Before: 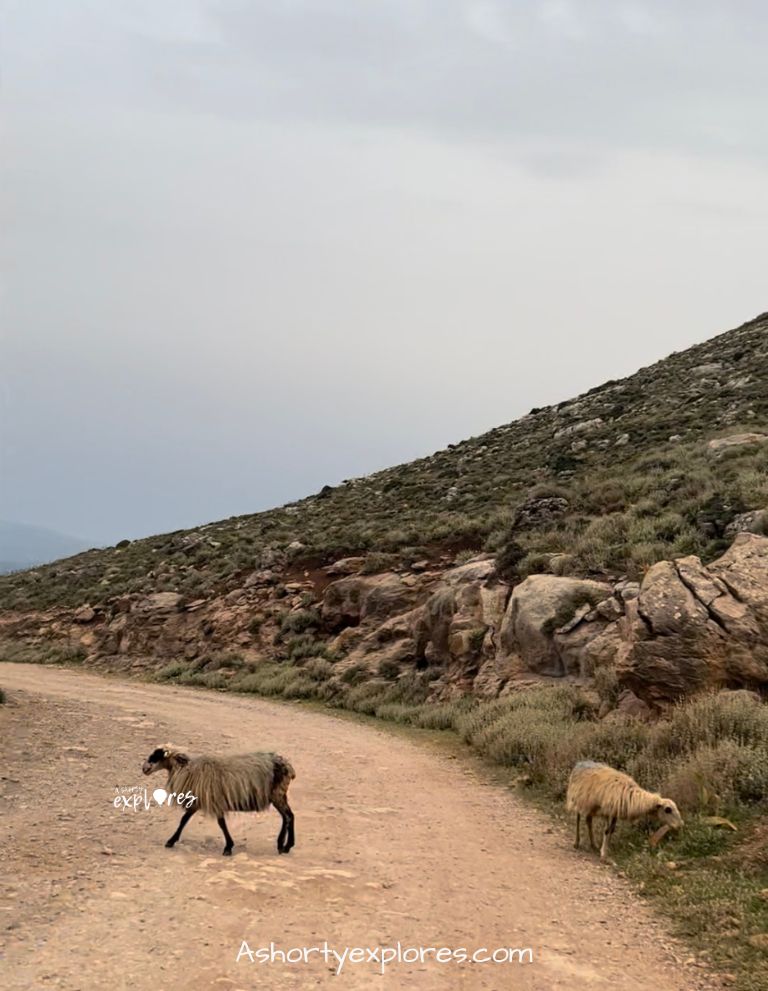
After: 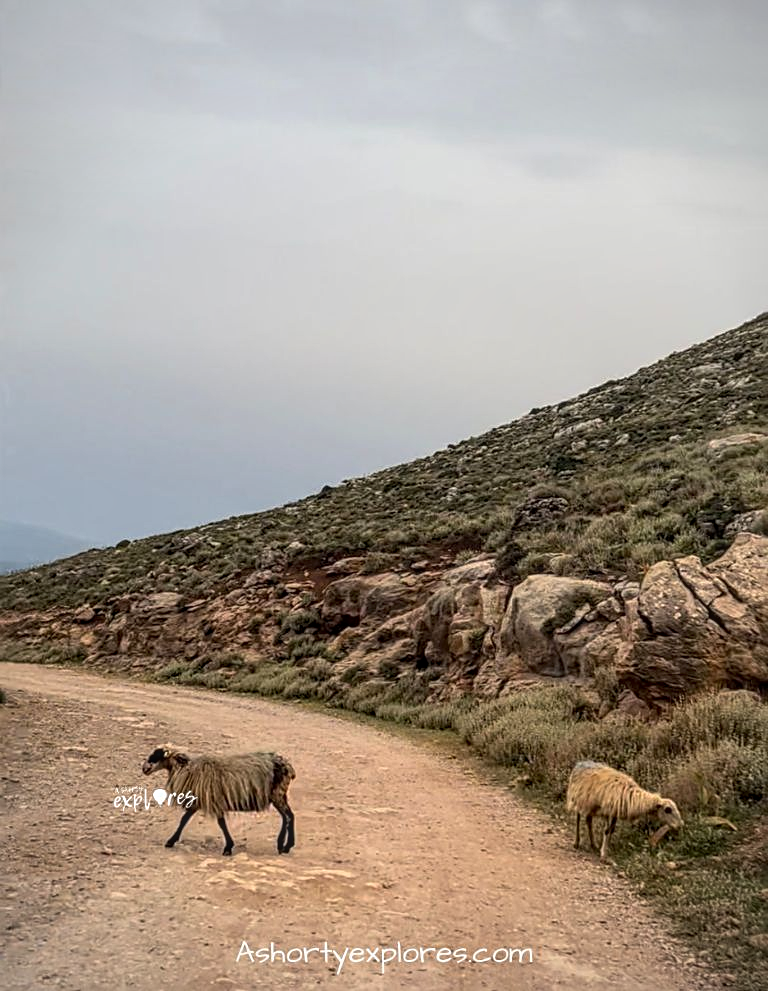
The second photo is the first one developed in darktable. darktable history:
local contrast: highlights 4%, shadows 3%, detail 133%
contrast brightness saturation: contrast 0.052
color correction: highlights b* 0.049, saturation 1.08
vignetting: fall-off radius 61.17%
sharpen: on, module defaults
